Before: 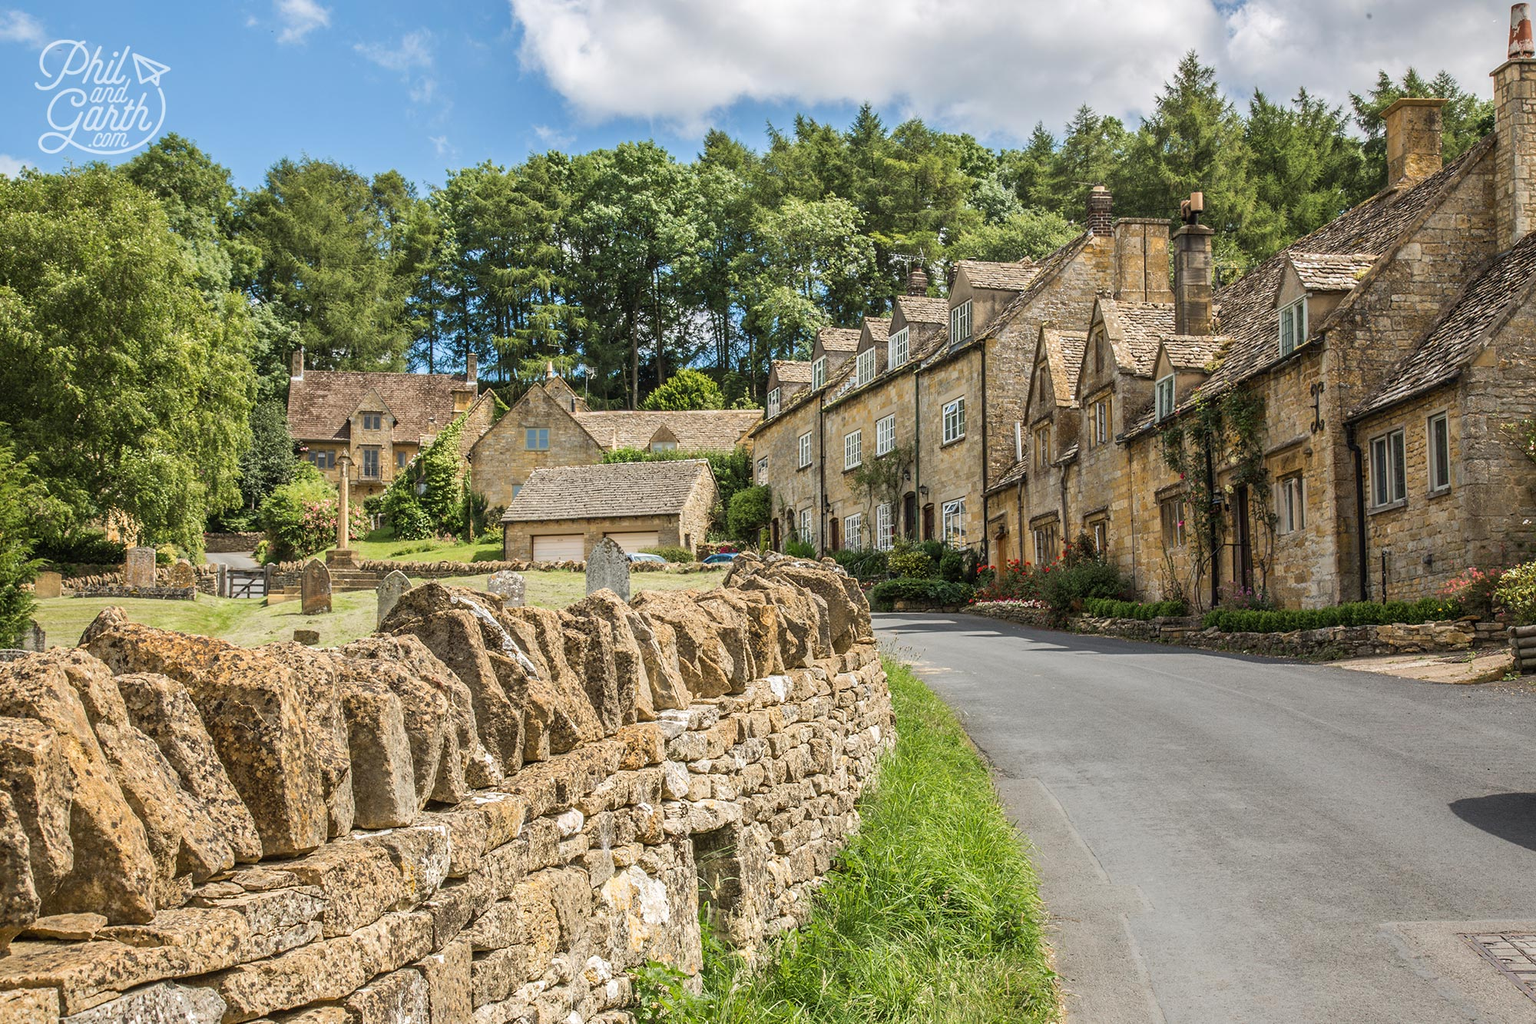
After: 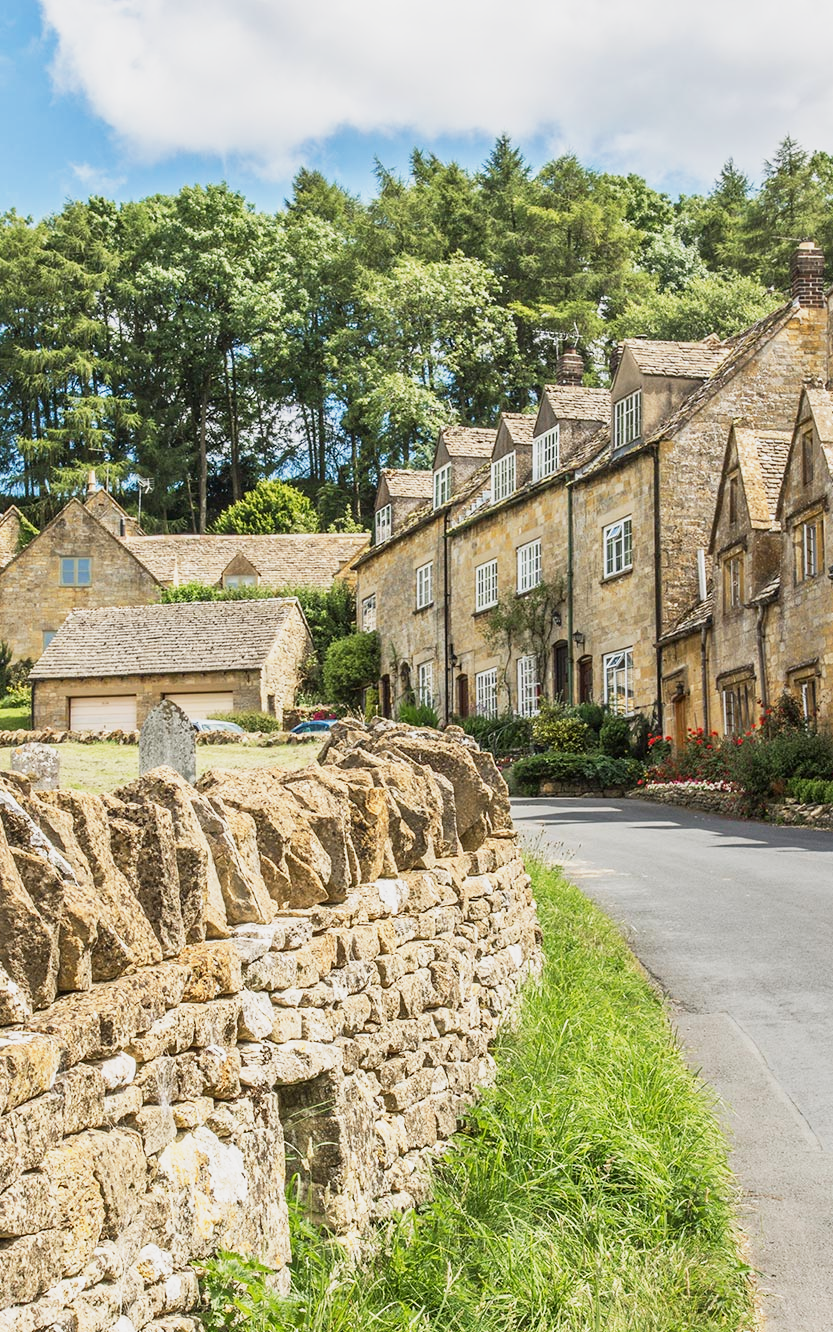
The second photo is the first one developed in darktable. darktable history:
crop: left 31.229%, right 27.105%
base curve: curves: ch0 [(0, 0) (0.088, 0.125) (0.176, 0.251) (0.354, 0.501) (0.613, 0.749) (1, 0.877)], preserve colors none
